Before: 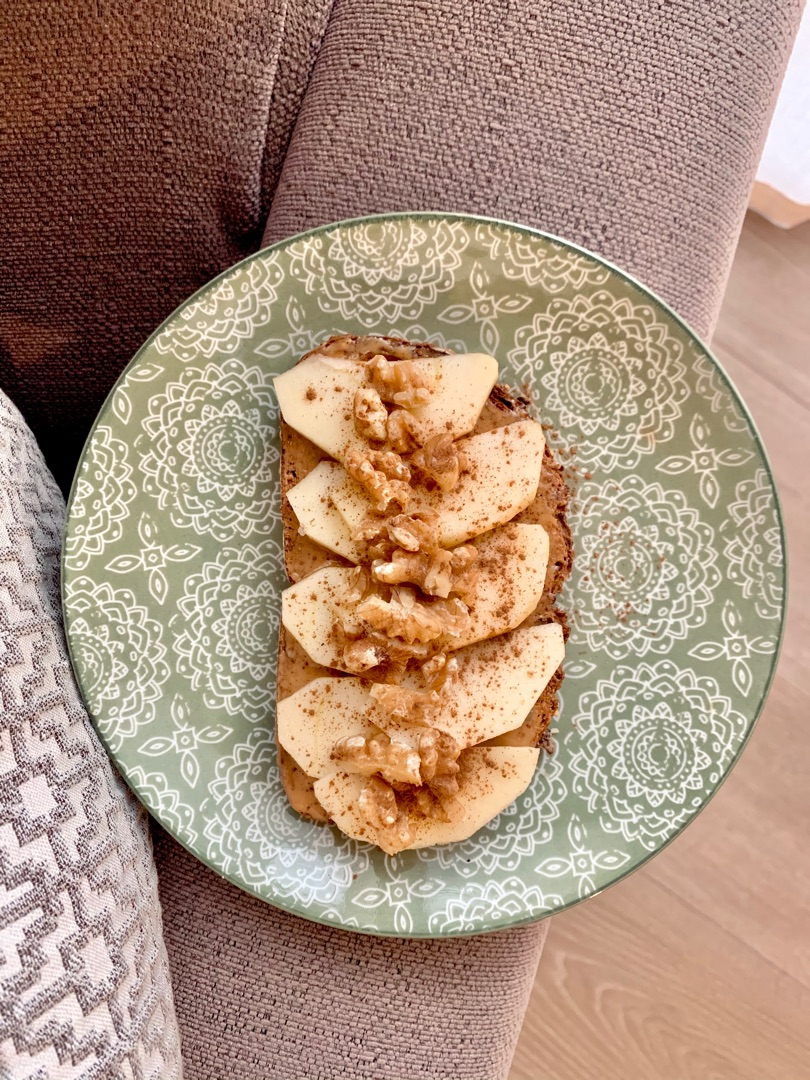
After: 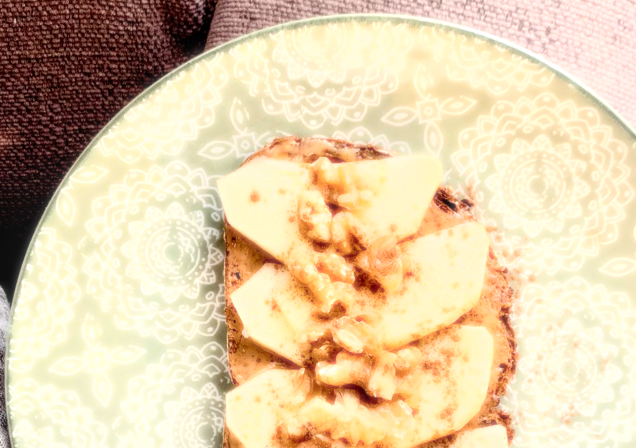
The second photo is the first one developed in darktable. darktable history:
exposure: black level correction 0, exposure 0.5 EV, compensate exposure bias true, compensate highlight preservation false
local contrast: detail 130%
crop: left 7.036%, top 18.398%, right 14.379%, bottom 40.043%
bloom: size 0%, threshold 54.82%, strength 8.31%
